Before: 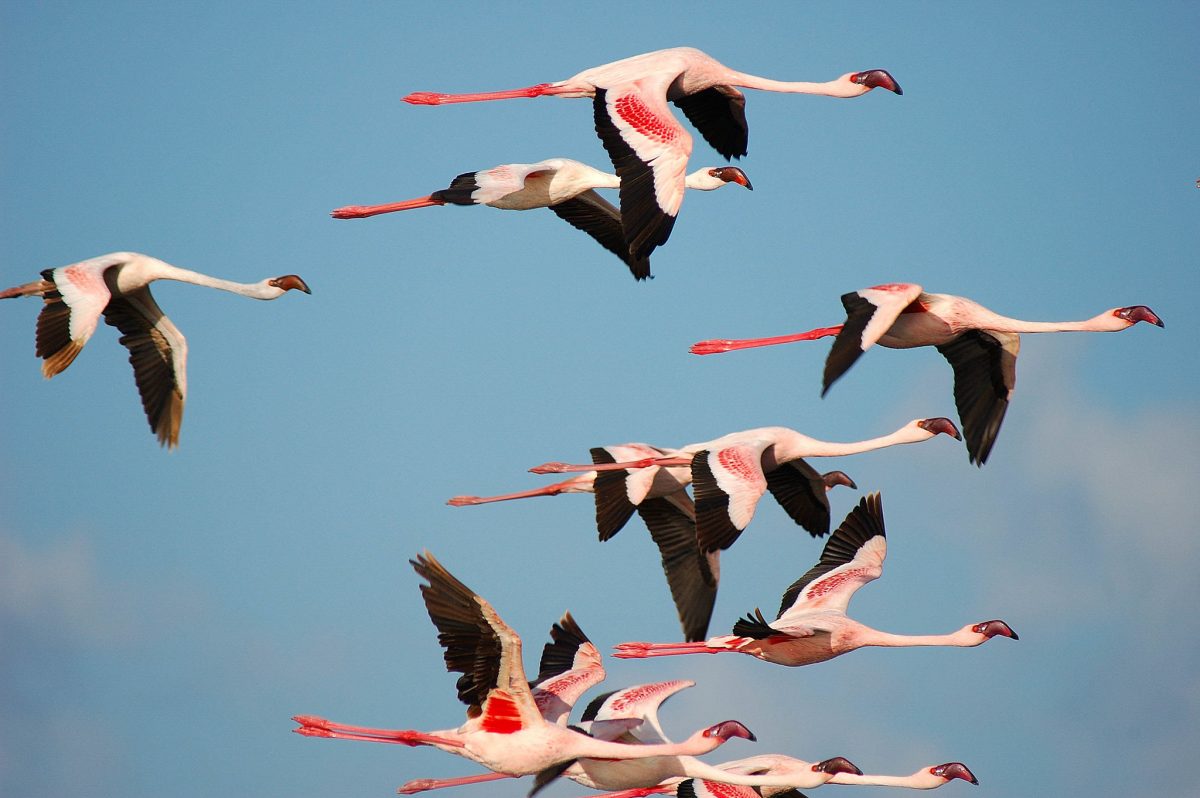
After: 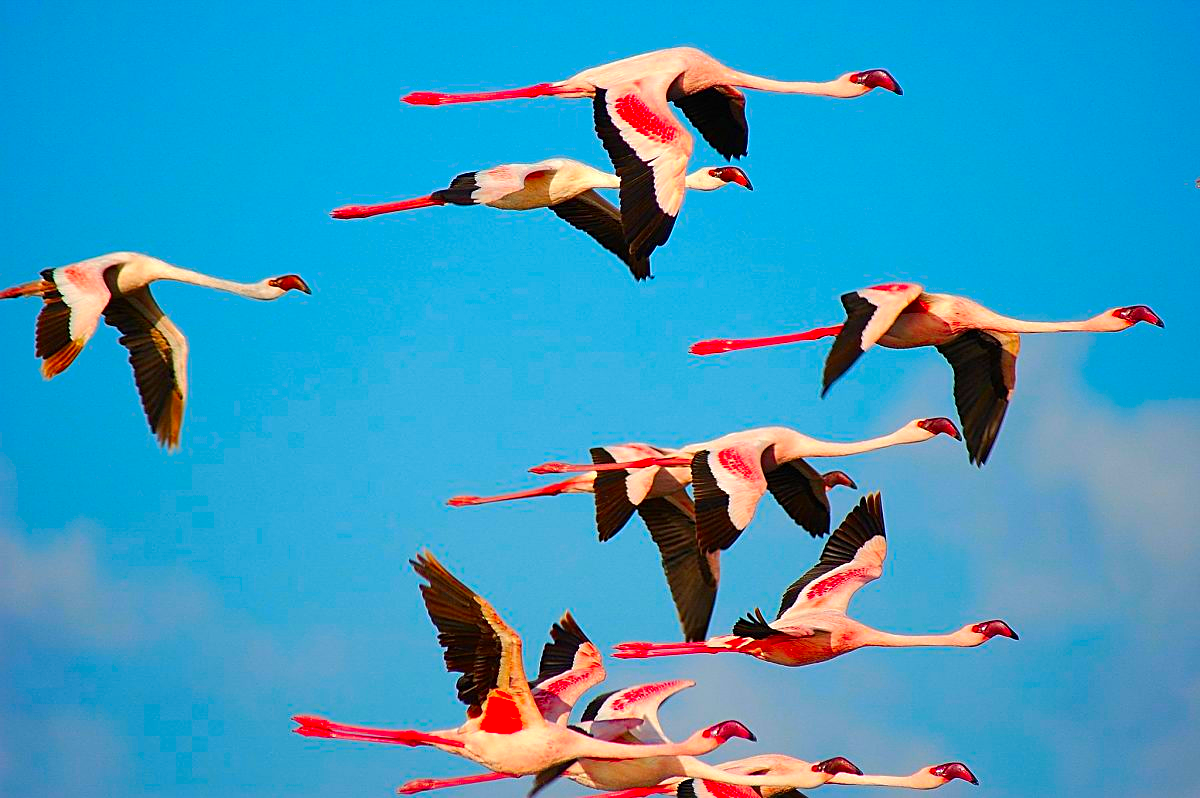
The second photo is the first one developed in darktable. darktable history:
sharpen: on, module defaults
color correction: saturation 2.15
